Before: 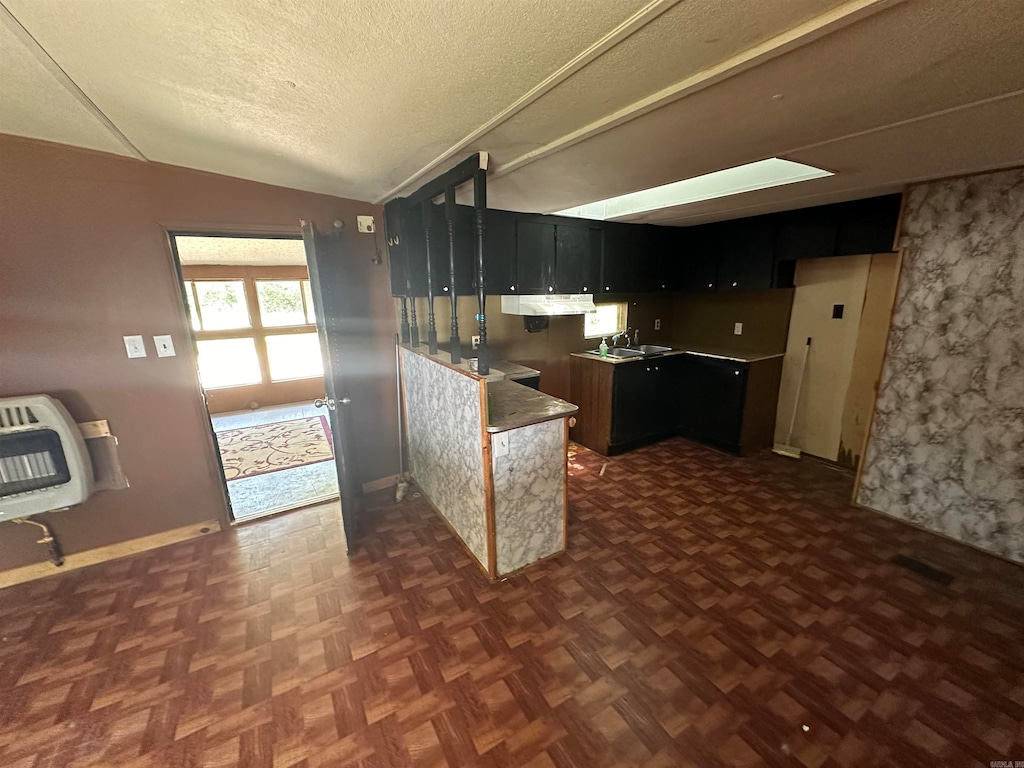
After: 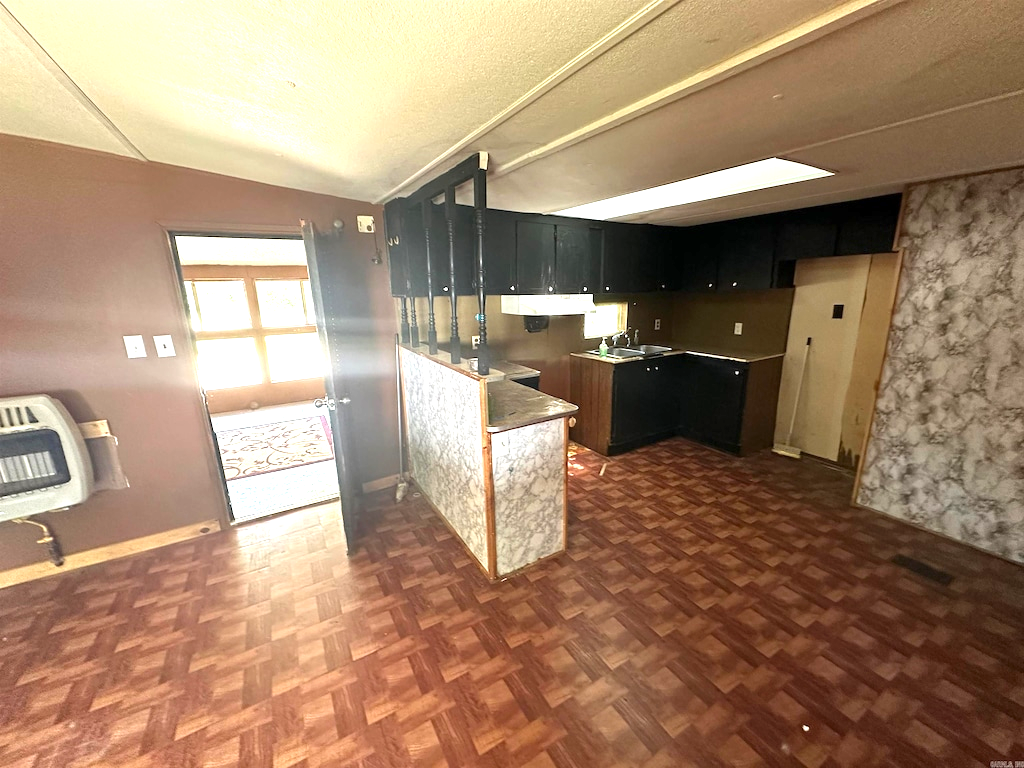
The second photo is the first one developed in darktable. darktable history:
exposure: exposure 0.949 EV, compensate highlight preservation false
